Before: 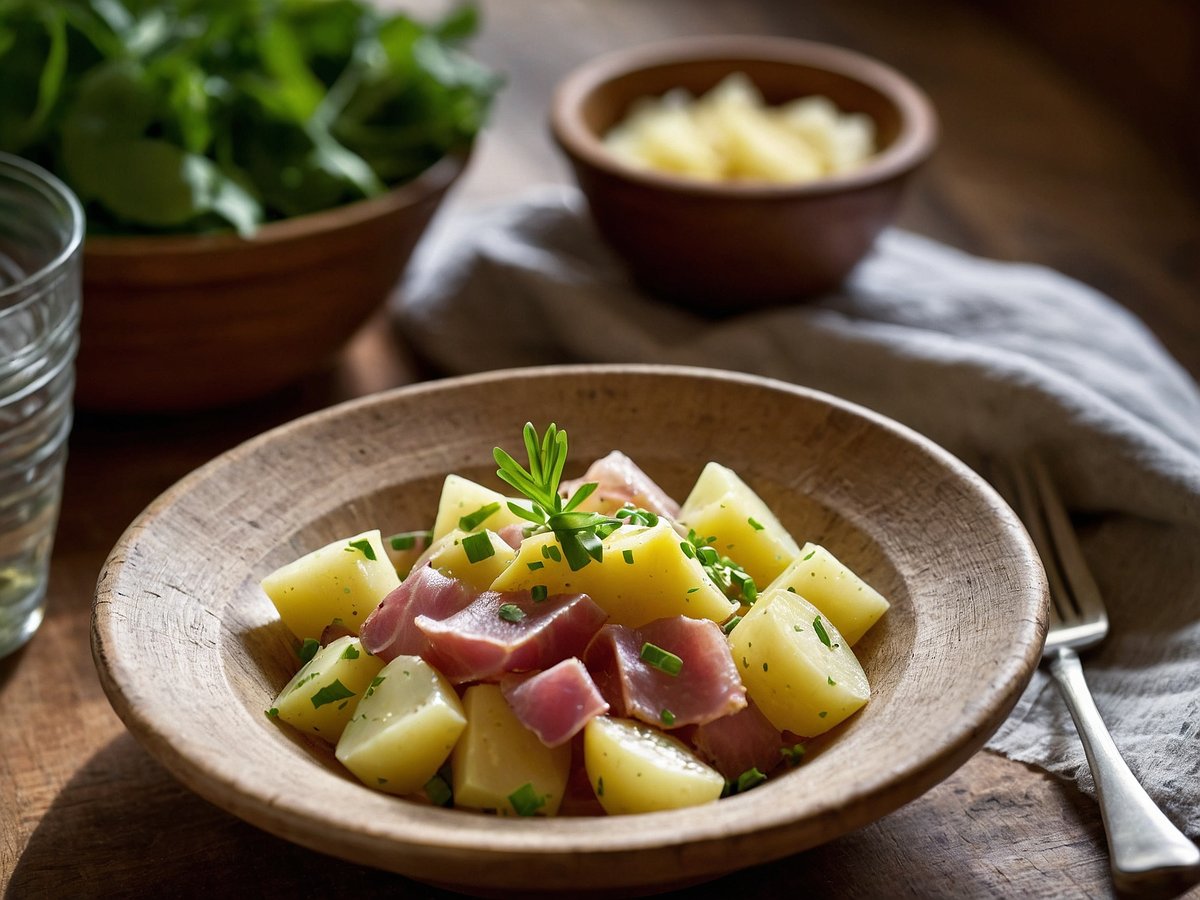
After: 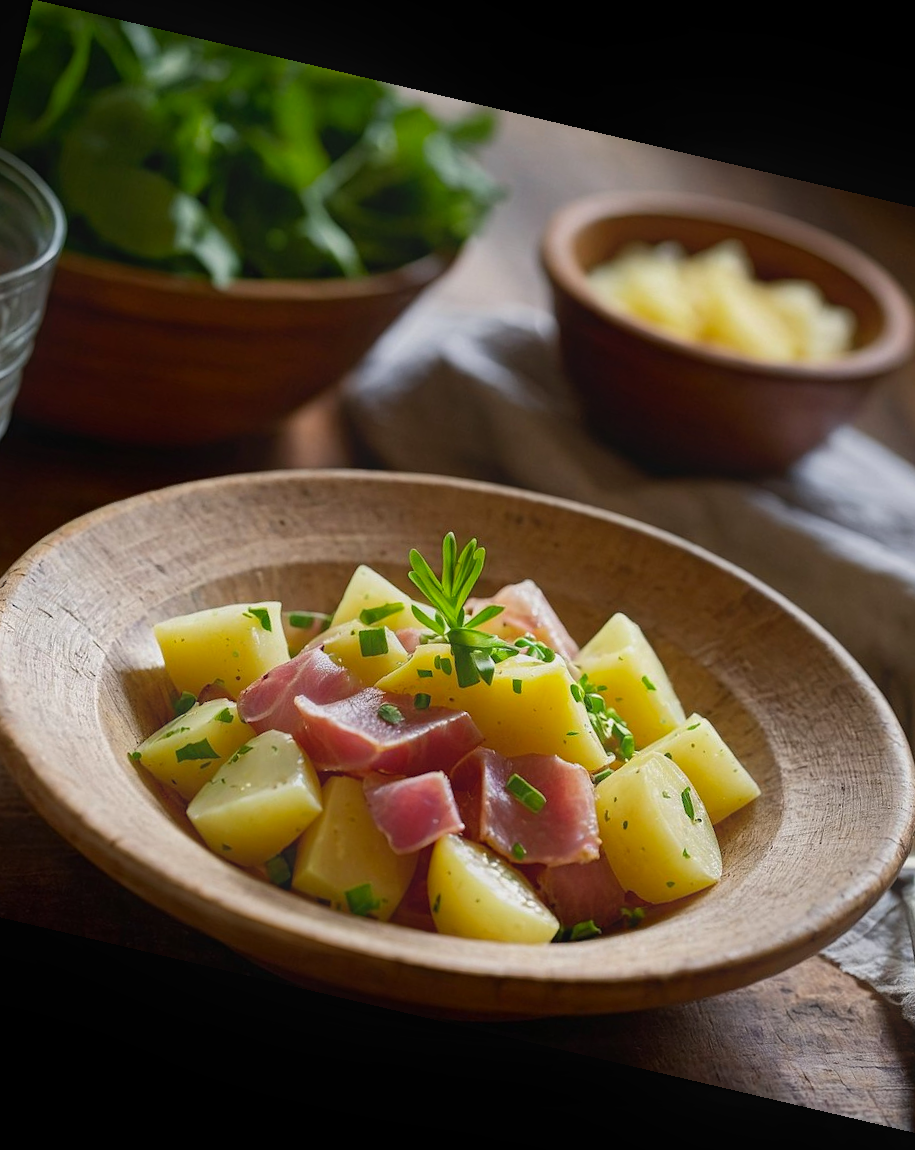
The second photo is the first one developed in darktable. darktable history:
contrast brightness saturation: saturation 0.1
crop and rotate: left 12.648%, right 20.685%
shadows and highlights: shadows 10, white point adjustment 1, highlights -40
rotate and perspective: rotation 13.27°, automatic cropping off
color zones: curves: ch0 [(0, 0.5) (0.143, 0.5) (0.286, 0.5) (0.429, 0.495) (0.571, 0.437) (0.714, 0.44) (0.857, 0.496) (1, 0.5)]
contrast equalizer: y [[0.439, 0.44, 0.442, 0.457, 0.493, 0.498], [0.5 ×6], [0.5 ×6], [0 ×6], [0 ×6]]
